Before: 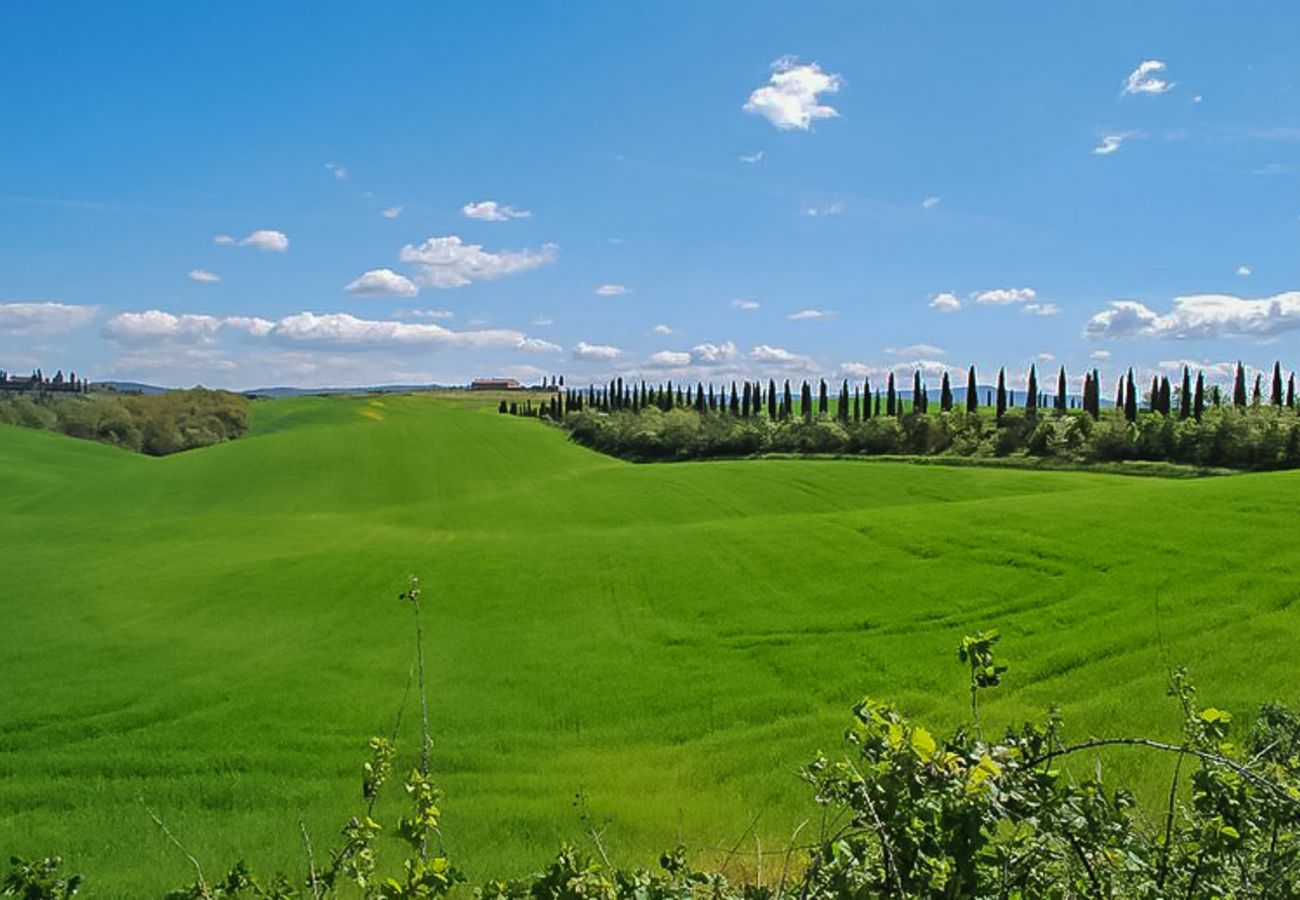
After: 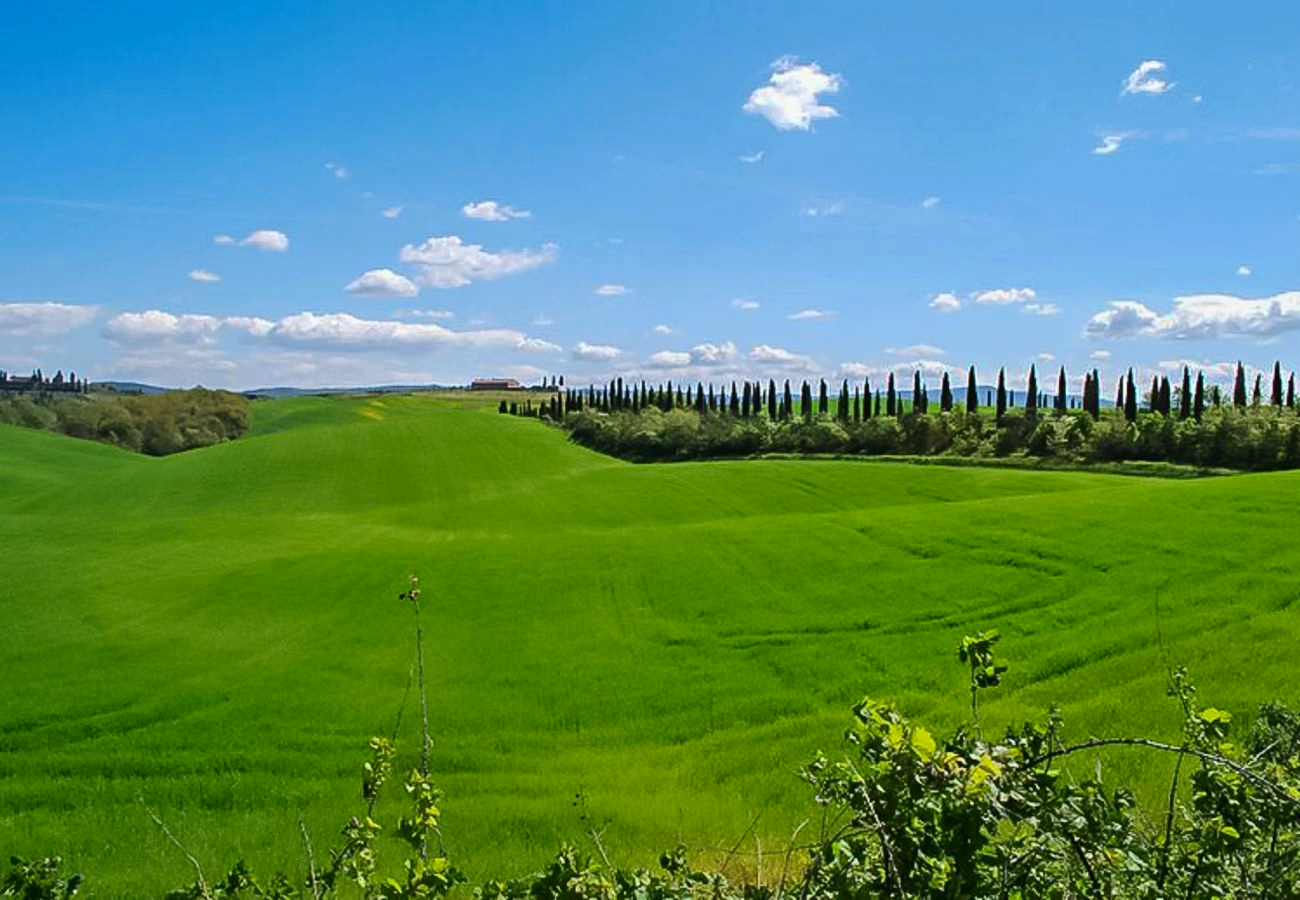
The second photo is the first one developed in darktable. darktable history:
contrast brightness saturation: contrast 0.15, brightness -0.01, saturation 0.1
